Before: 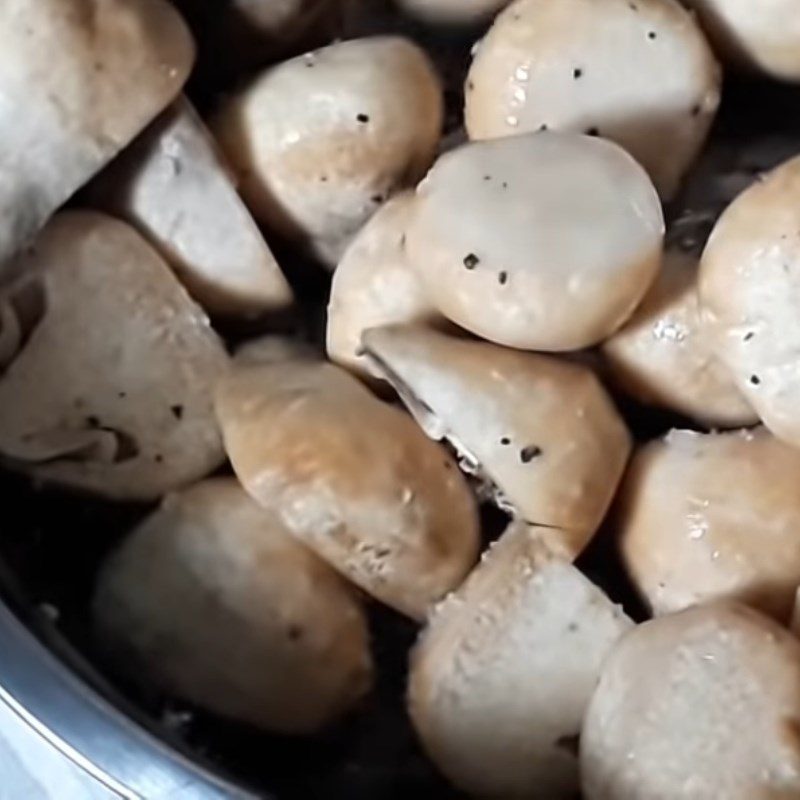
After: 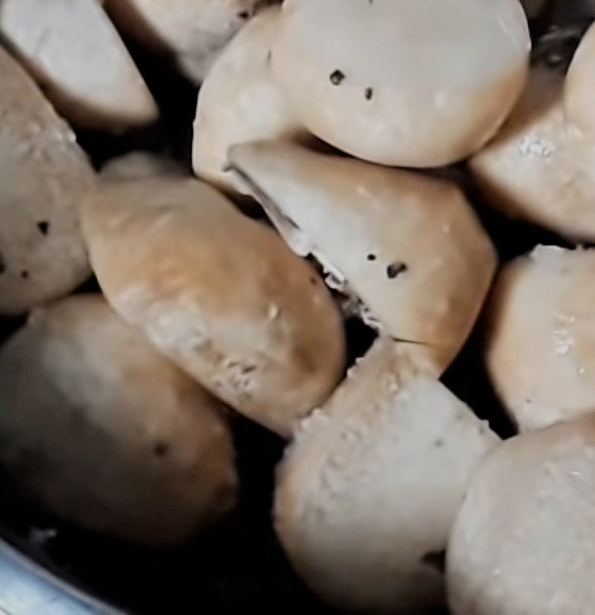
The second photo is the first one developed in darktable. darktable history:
filmic rgb: black relative exposure -7.65 EV, white relative exposure 4.56 EV, hardness 3.61
crop: left 16.84%, top 23.069%, right 8.778%
